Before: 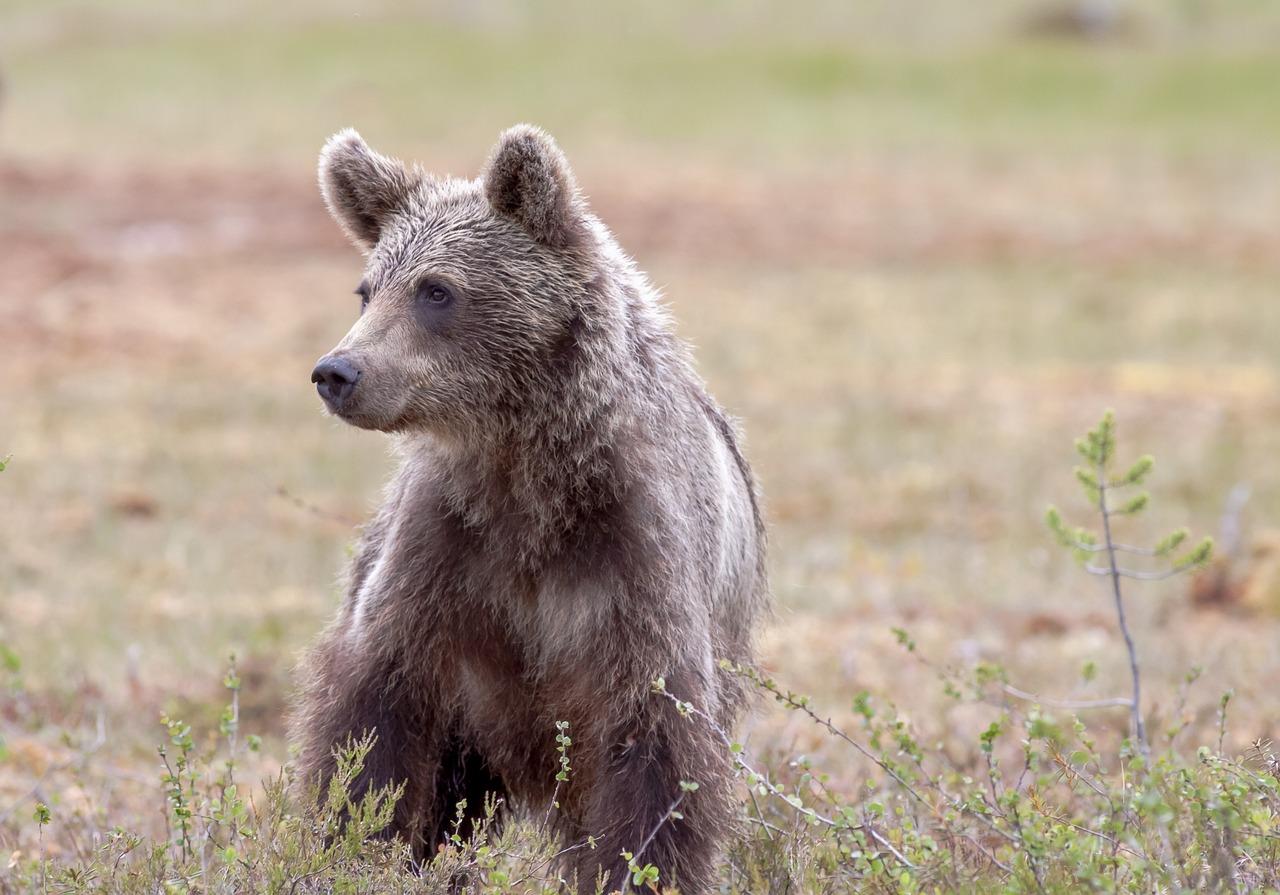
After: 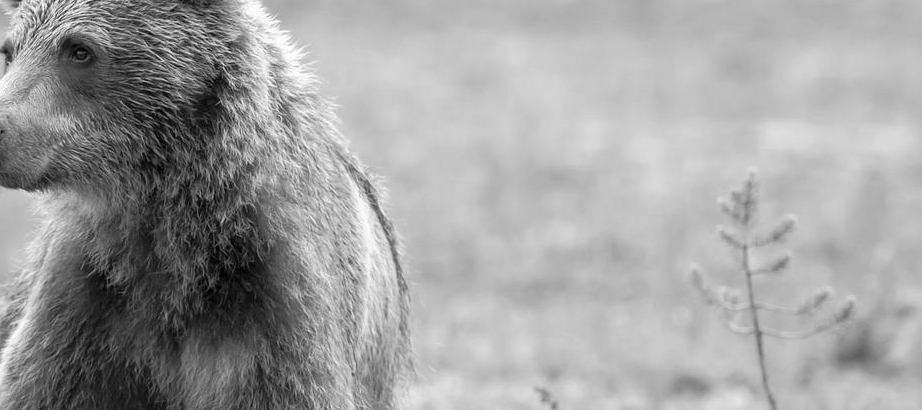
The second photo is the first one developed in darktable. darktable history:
crop and rotate: left 27.938%, top 27.046%, bottom 27.046%
color contrast: green-magenta contrast 0, blue-yellow contrast 0
